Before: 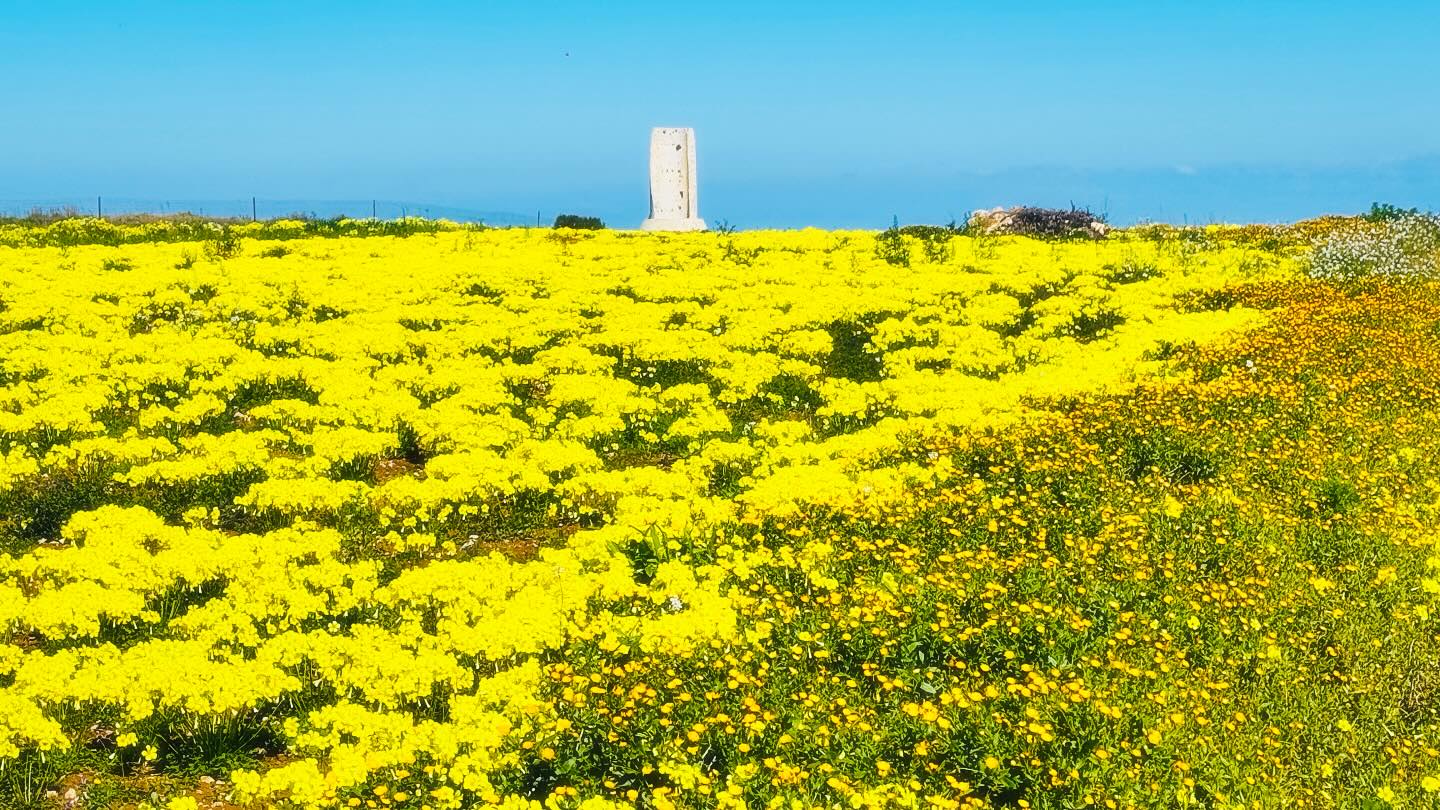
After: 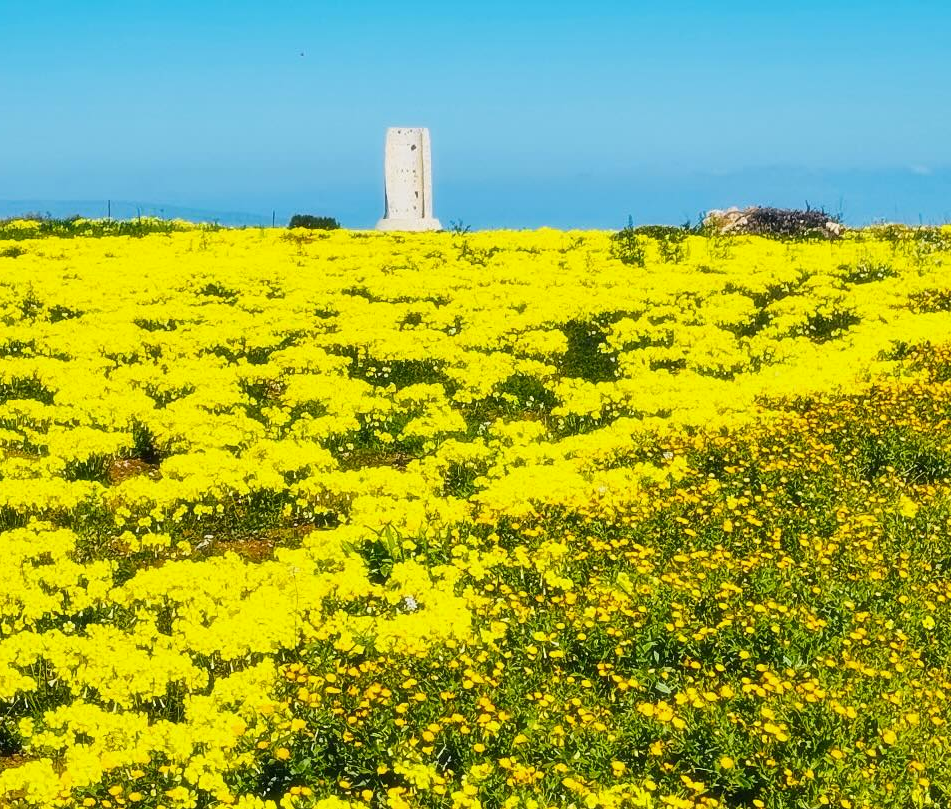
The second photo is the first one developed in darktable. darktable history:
exposure: black level correction 0.002, exposure -0.1 EV, compensate highlight preservation false
crop and rotate: left 18.442%, right 15.508%
